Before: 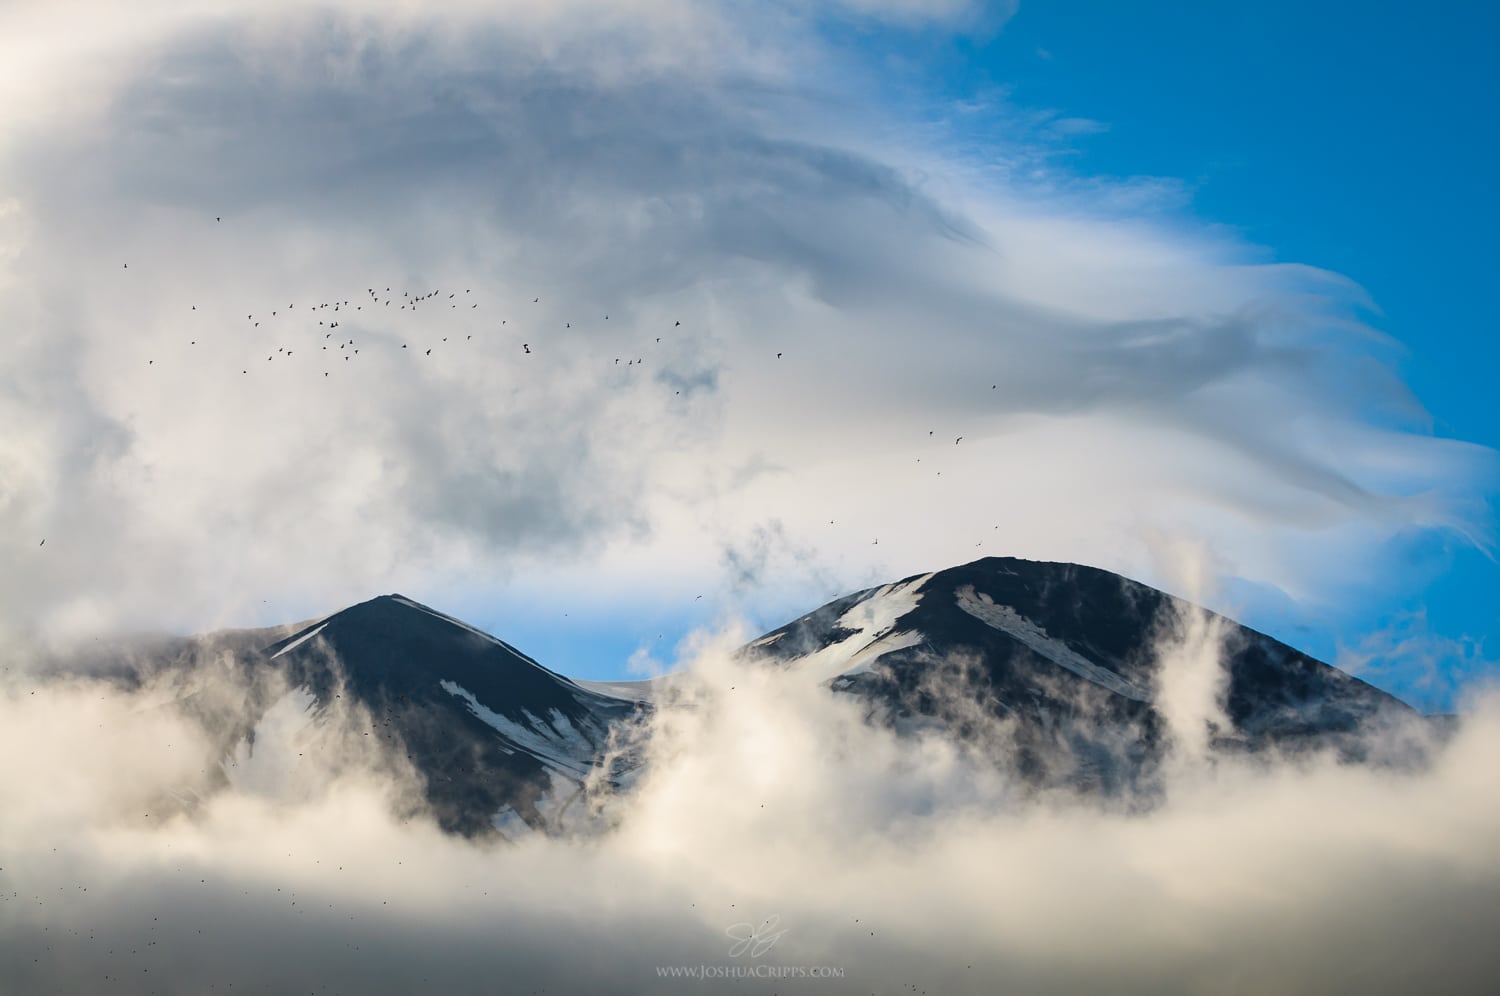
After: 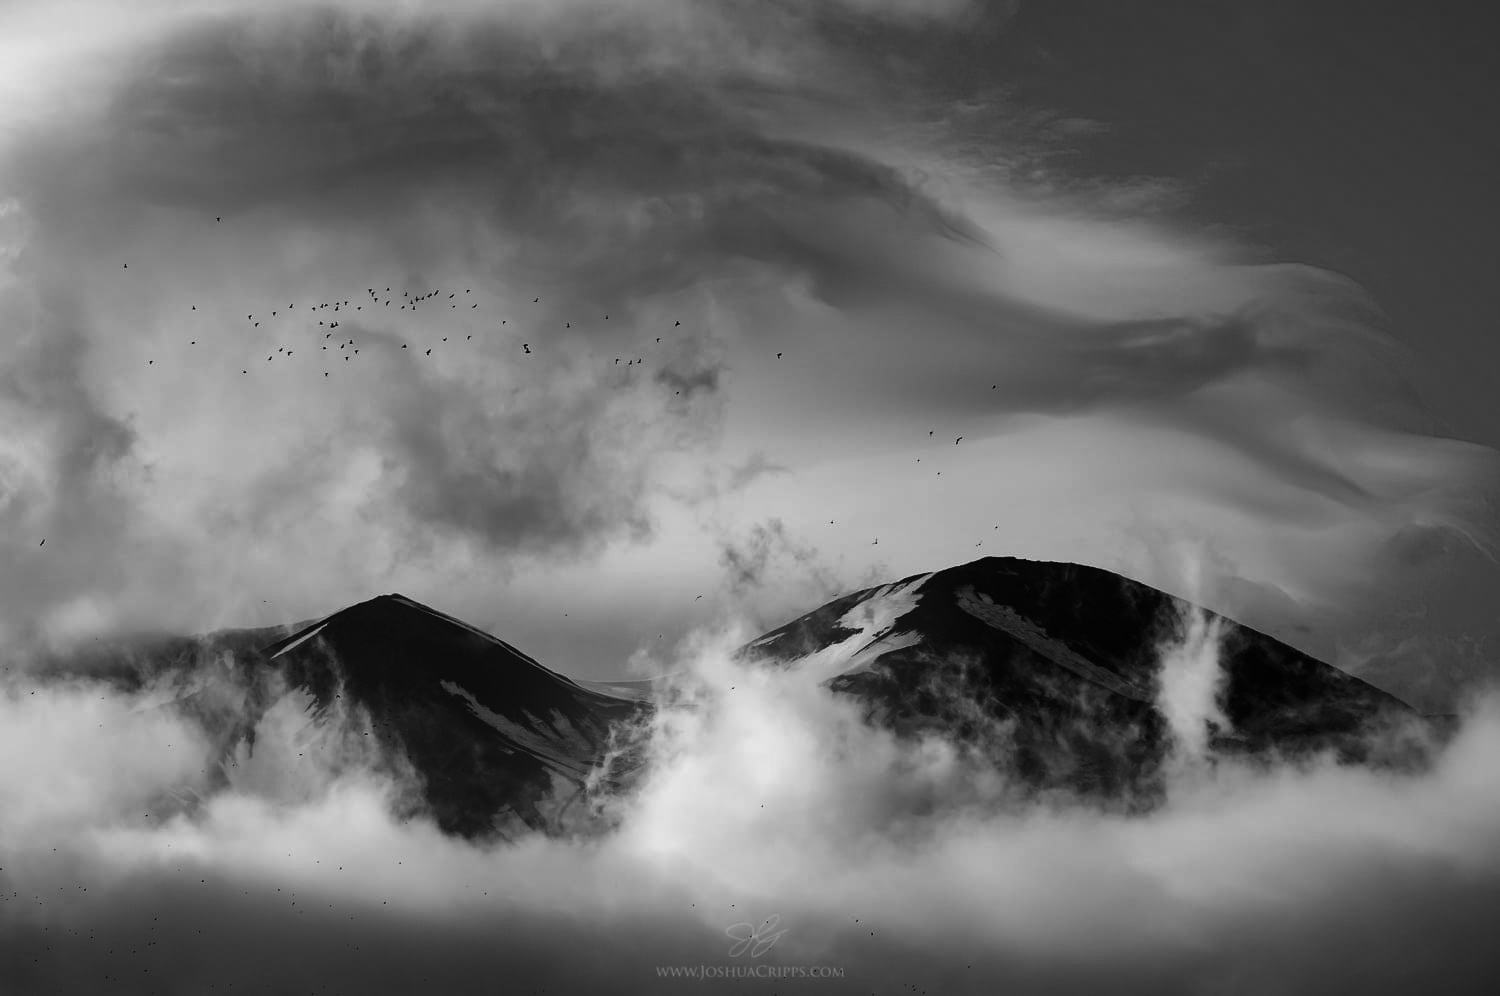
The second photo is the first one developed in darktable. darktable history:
white balance: red 1.004, blue 1.024
shadows and highlights: low approximation 0.01, soften with gaussian
contrast brightness saturation: contrast -0.03, brightness -0.59, saturation -1
bloom: on, module defaults
